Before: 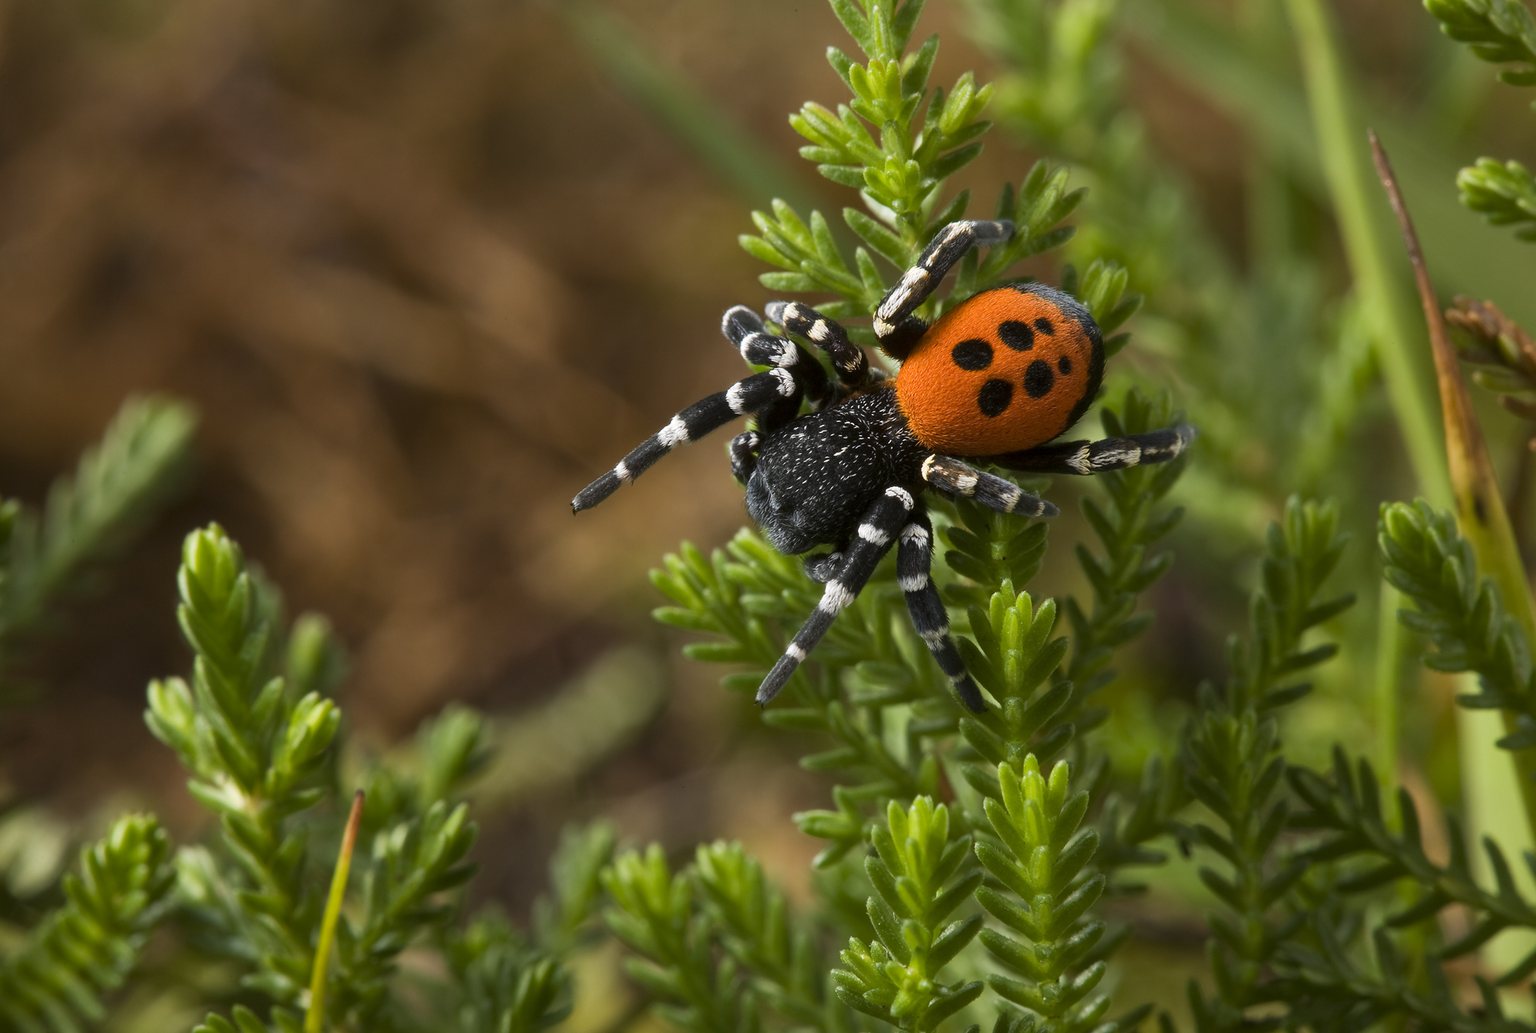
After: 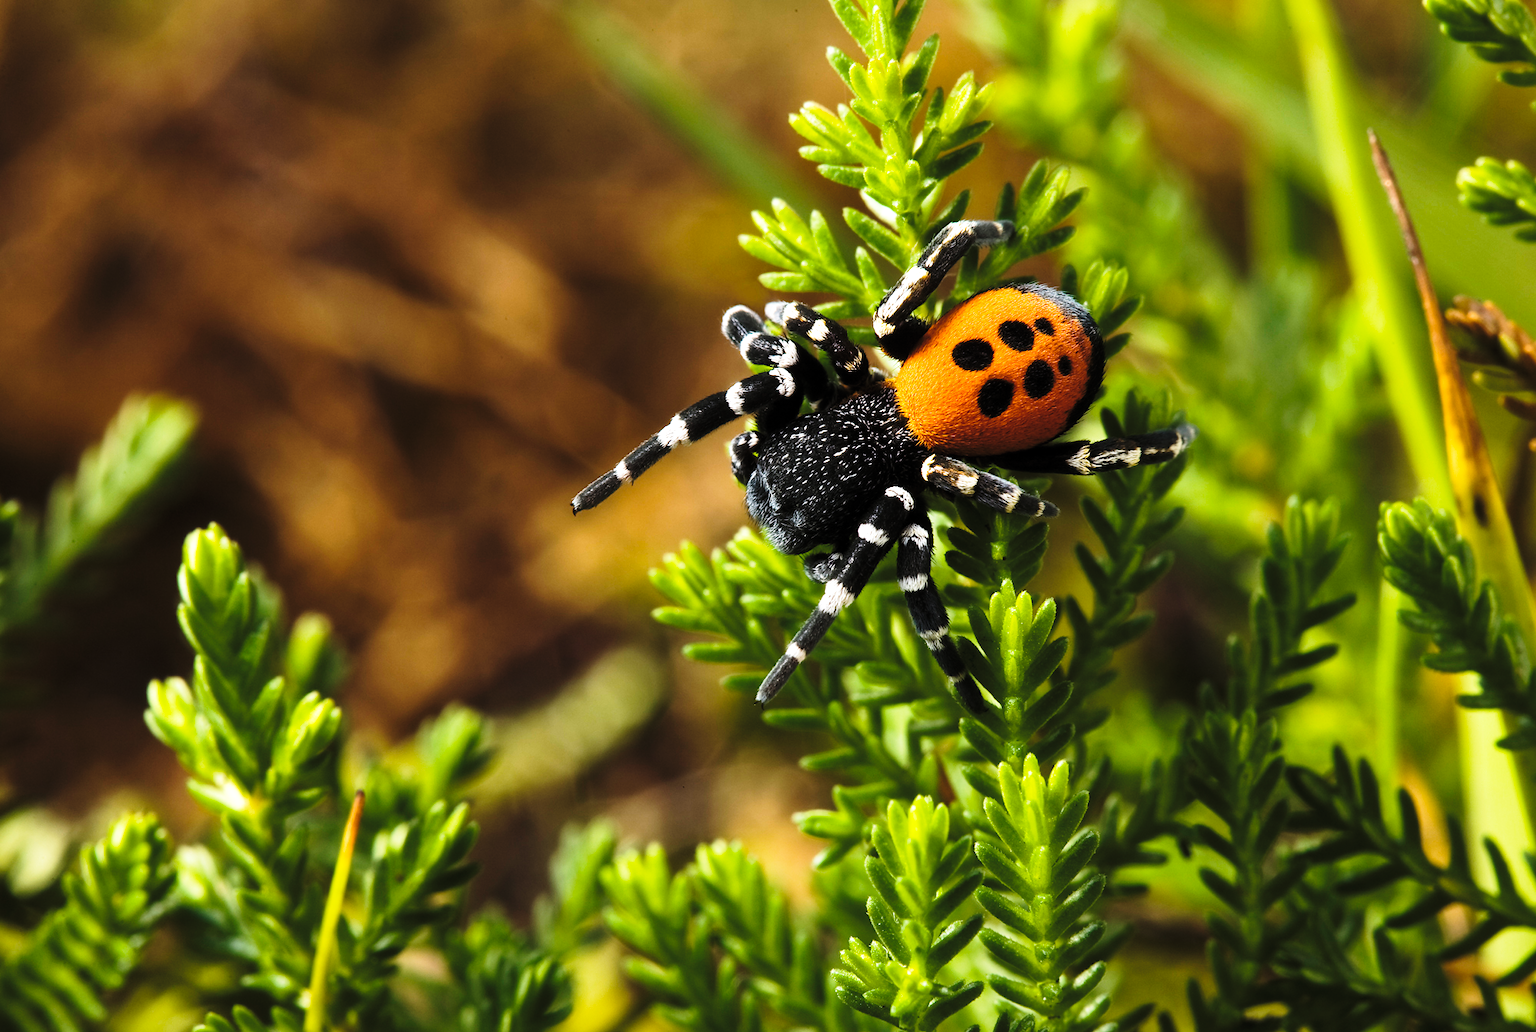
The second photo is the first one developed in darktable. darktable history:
color balance rgb: global offset › luminance 0.71%, perceptual saturation grading › global saturation -11.5%, perceptual brilliance grading › highlights 17.77%, perceptual brilliance grading › mid-tones 31.71%, perceptual brilliance grading › shadows -31.01%, global vibrance 50%
base curve: curves: ch0 [(0, 0) (0.028, 0.03) (0.121, 0.232) (0.46, 0.748) (0.859, 0.968) (1, 1)], preserve colors none
levels: mode automatic, black 0.023%, white 99.97%, levels [0.062, 0.494, 0.925]
